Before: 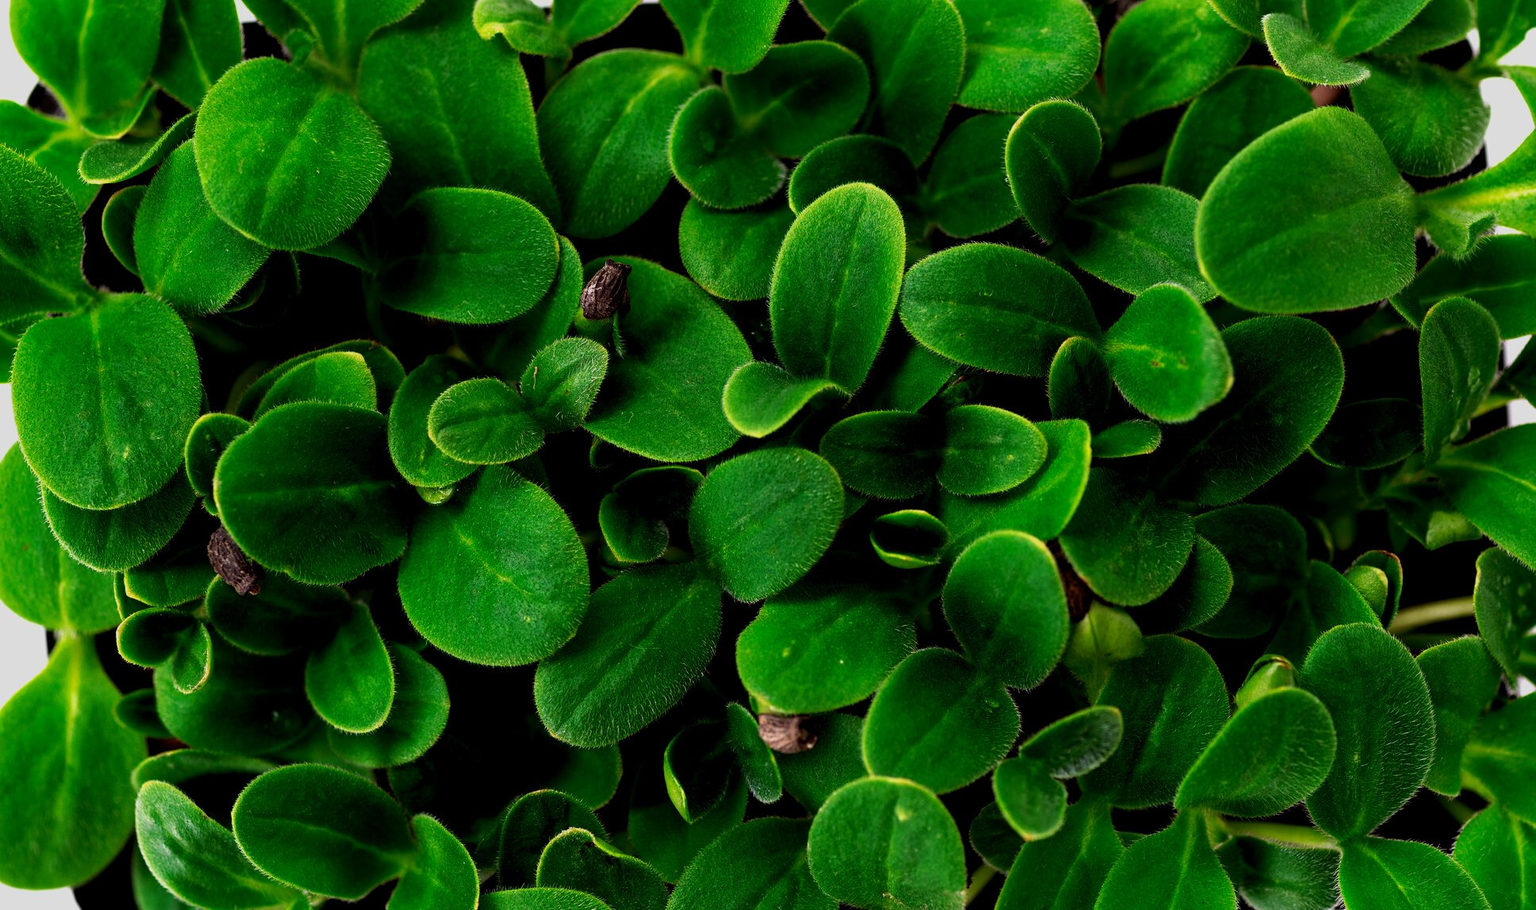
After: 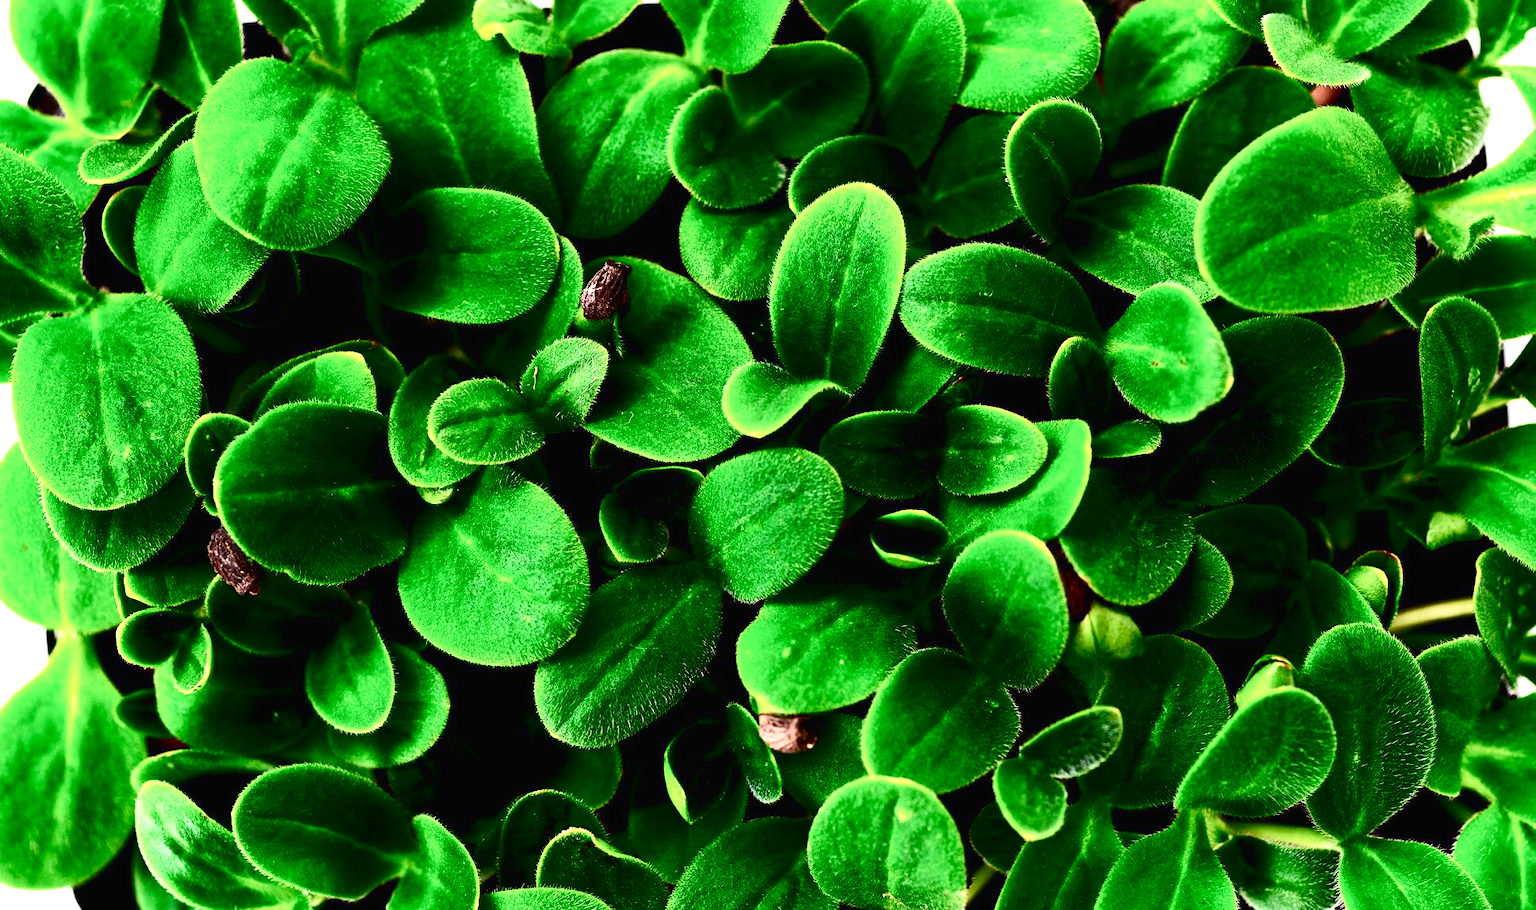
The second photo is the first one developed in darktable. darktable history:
color balance rgb: perceptual saturation grading › global saturation 20%, perceptual saturation grading › highlights -50%, perceptual saturation grading › shadows 30%
contrast brightness saturation: contrast 0.4, brightness 0.05, saturation 0.25
exposure: black level correction -0.002, exposure 1.115 EV, compensate highlight preservation false
